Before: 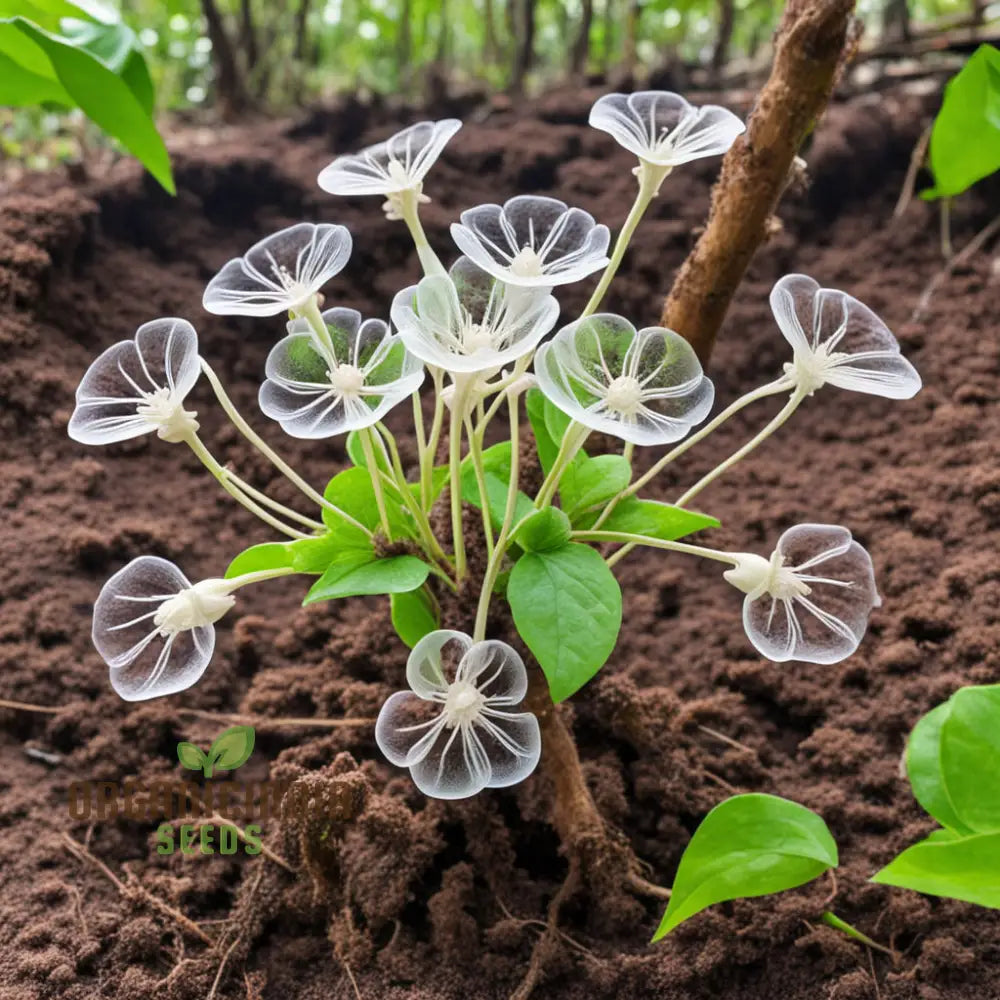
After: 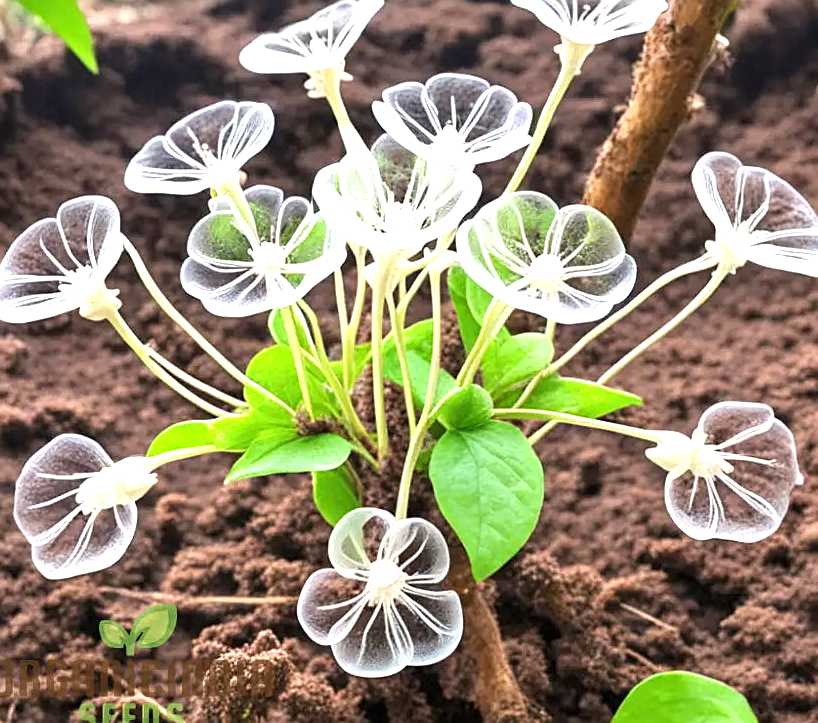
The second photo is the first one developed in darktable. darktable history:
sharpen: on, module defaults
crop: left 7.868%, top 12.262%, right 10.323%, bottom 15.434%
exposure: black level correction 0, exposure 1 EV, compensate exposure bias true, compensate highlight preservation false
